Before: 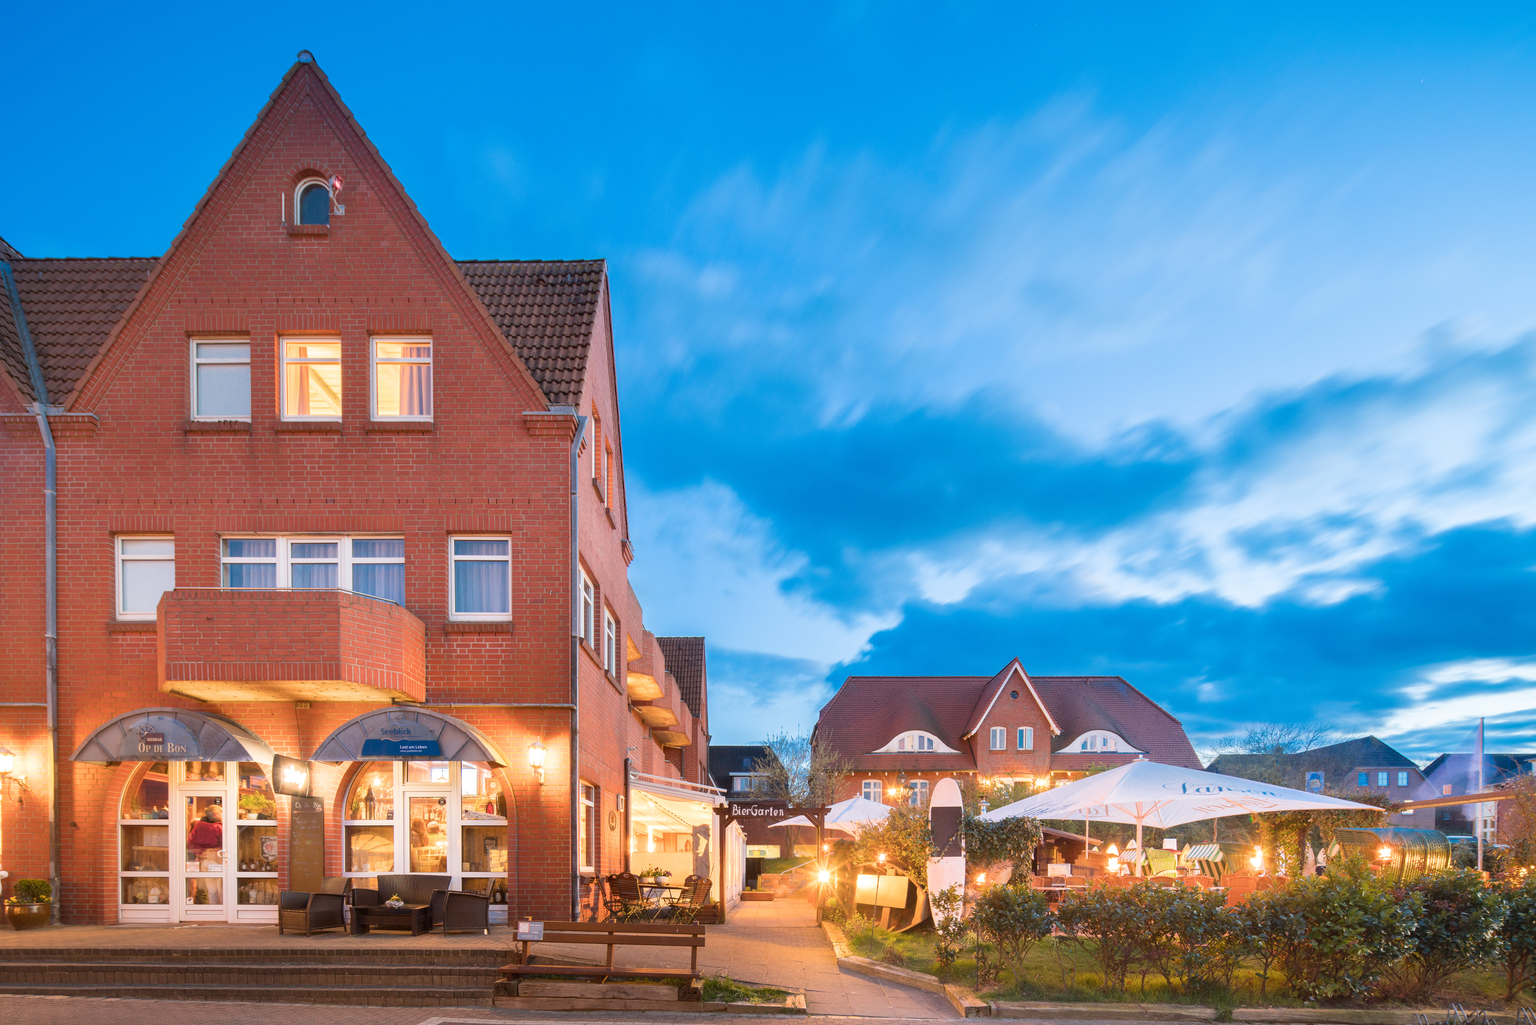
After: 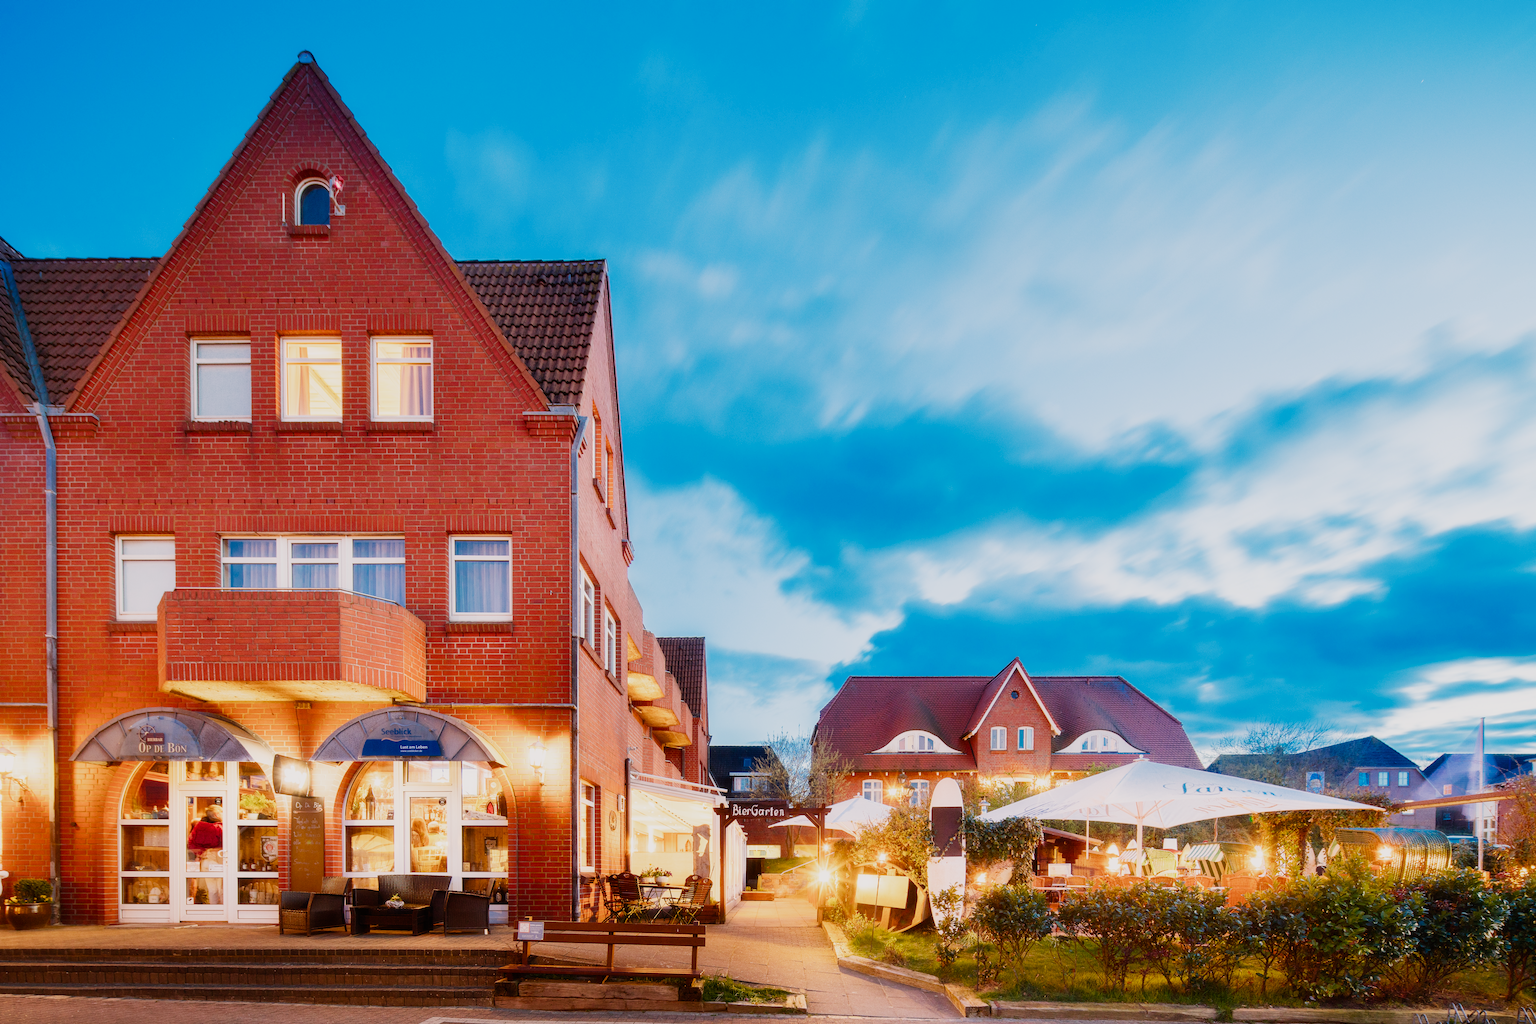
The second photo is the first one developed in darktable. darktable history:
sigmoid "_builtin_smooth": skew -0.2, preserve hue 0%, red attenuation 0.1, red rotation 0.035, green attenuation 0.1, green rotation -0.017, blue attenuation 0.15, blue rotation -0.052, base primaries Rec2020
contrast equalizer: y [[0.5, 0.5, 0.468, 0.5, 0.5, 0.5], [0.5 ×6], [0.5 ×6], [0 ×6], [0 ×6]]
color balance rgb: shadows lift › chroma 1%, shadows lift › hue 217.2°, power › hue 310.8°, highlights gain › chroma 2%, highlights gain › hue 44.4°, global offset › luminance 0.25%, global offset › hue 171.6°, perceptual saturation grading › global saturation 14.09%, perceptual saturation grading › highlights -30%, perceptual saturation grading › shadows 50.67%, global vibrance 25%, contrast 20%
color equalizer: brightness › orange 1.03, brightness › green 0.972, brightness › cyan 0.961, brightness › blue 0.972
diffuse or sharpen "bloom 10%": radius span 32, 1st order speed 50%, 2nd order speed 50%, 3rd order speed 50%, 4th order speed 50% | blend: blend mode normal, opacity 10%; mask: uniform (no mask)
rgb primaries "creative|pastel": red hue -0.035, red purity 0.75, green hue 0.087, green purity 0.7, blue hue -0.122, blue purity 1.2
